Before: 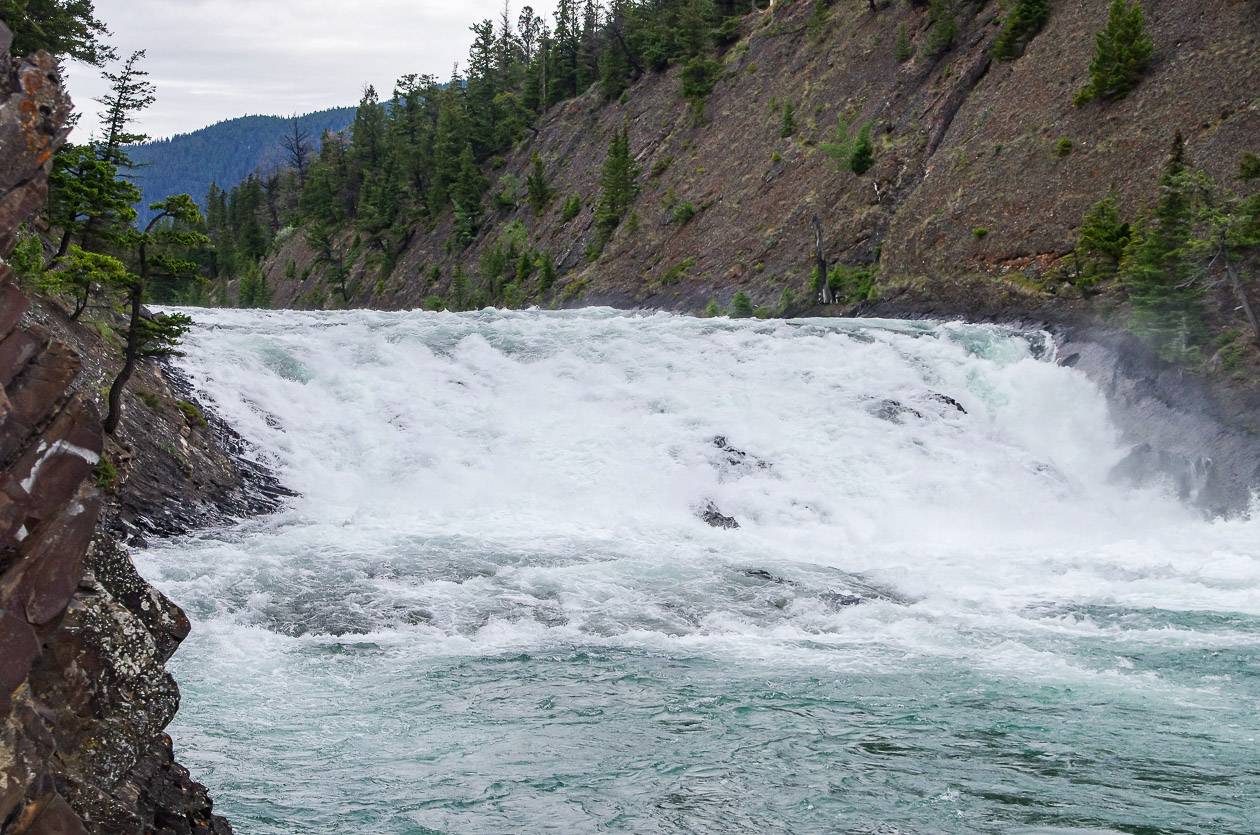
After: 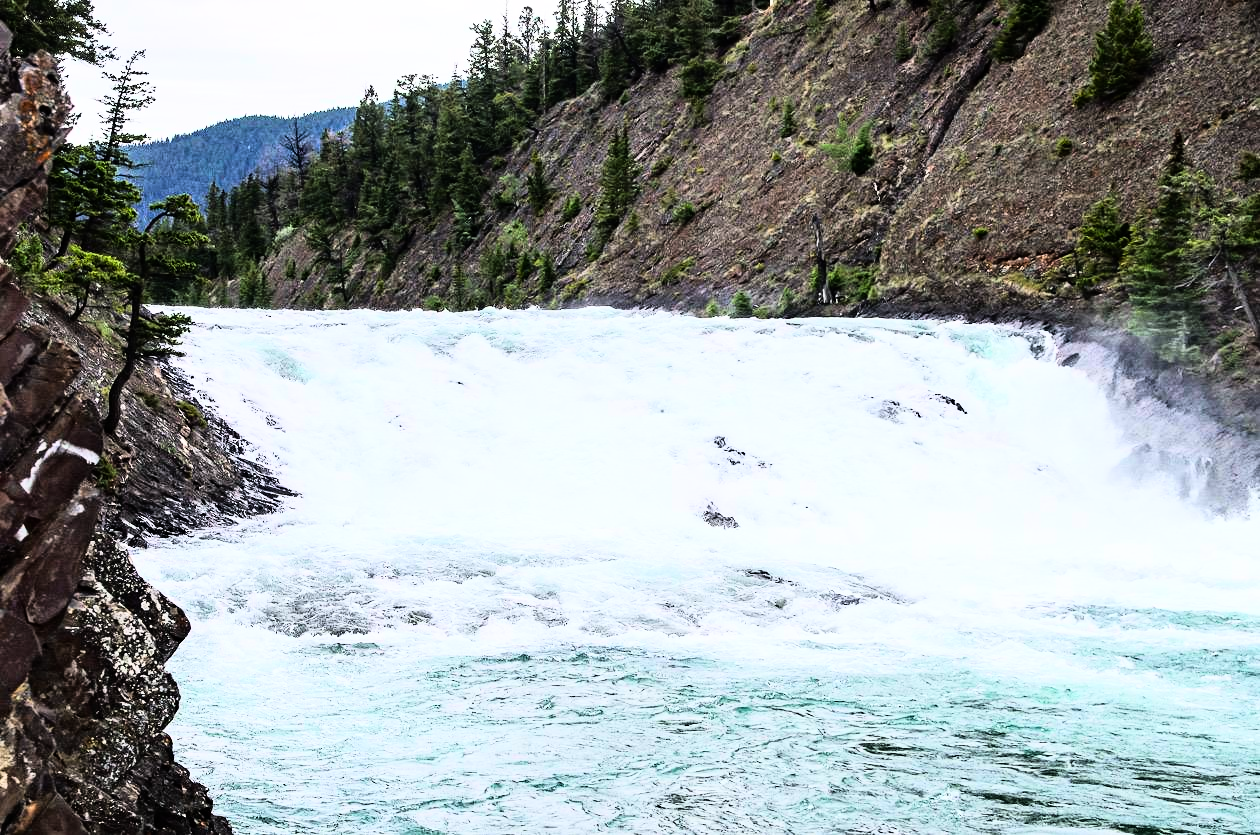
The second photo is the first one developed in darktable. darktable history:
haze removal: compatibility mode true, adaptive false
rgb curve: curves: ch0 [(0, 0) (0.21, 0.15) (0.24, 0.21) (0.5, 0.75) (0.75, 0.96) (0.89, 0.99) (1, 1)]; ch1 [(0, 0.02) (0.21, 0.13) (0.25, 0.2) (0.5, 0.67) (0.75, 0.9) (0.89, 0.97) (1, 1)]; ch2 [(0, 0.02) (0.21, 0.13) (0.25, 0.2) (0.5, 0.67) (0.75, 0.9) (0.89, 0.97) (1, 1)], compensate middle gray true
